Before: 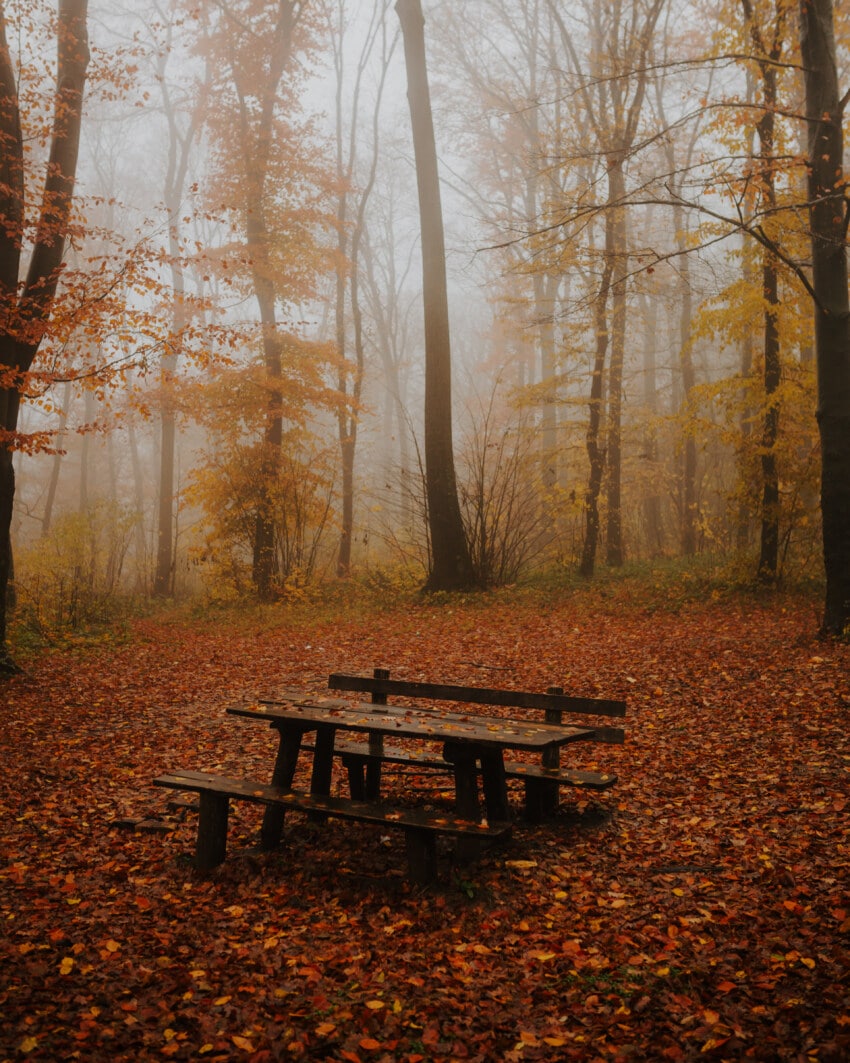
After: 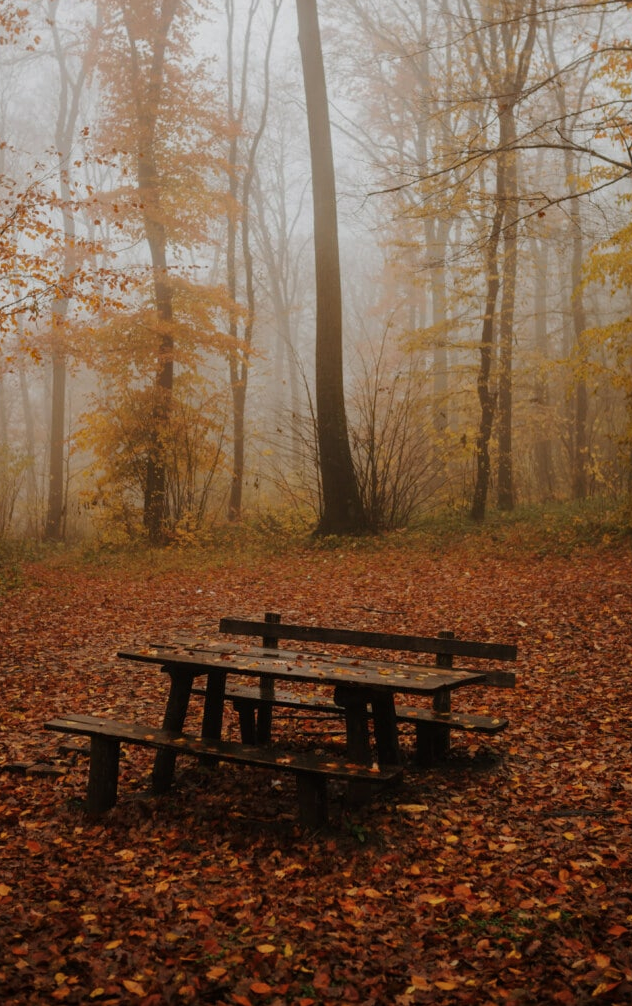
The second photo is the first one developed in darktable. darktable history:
contrast brightness saturation: saturation -0.102
haze removal: compatibility mode true, adaptive false
crop and rotate: left 13.002%, top 5.301%, right 12.549%
